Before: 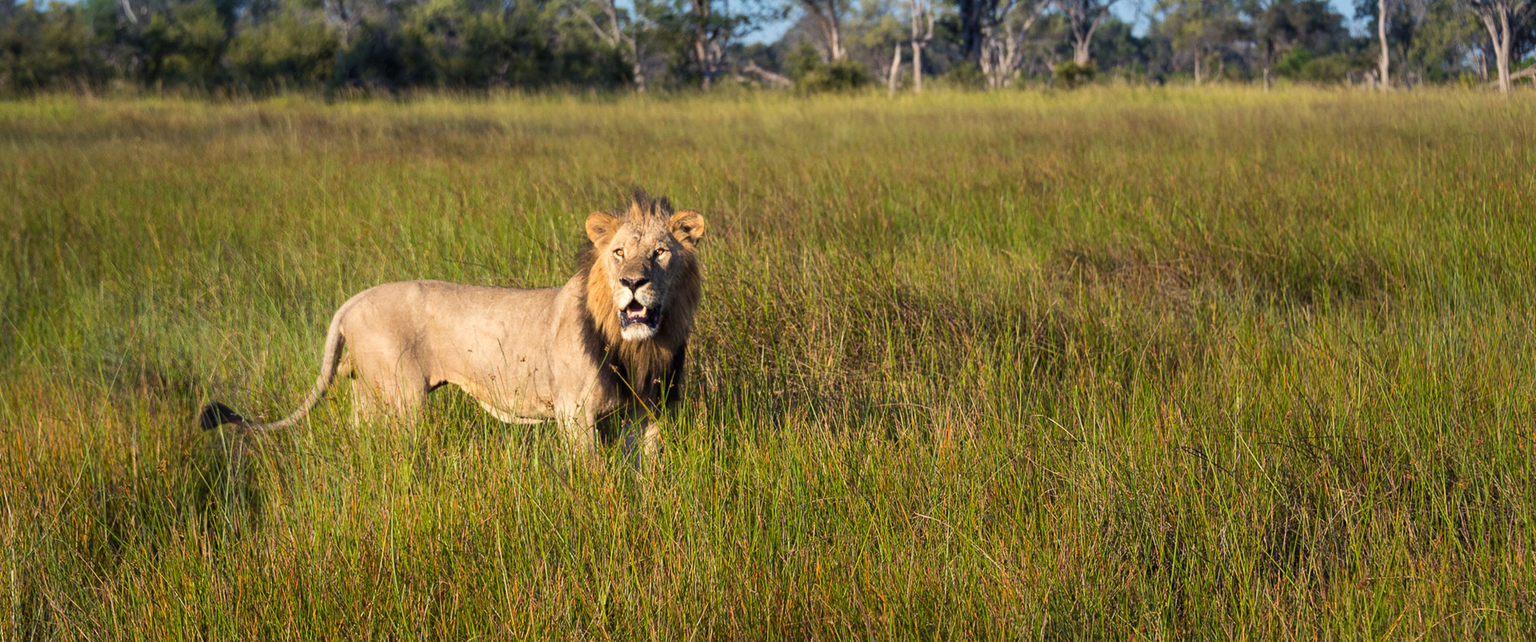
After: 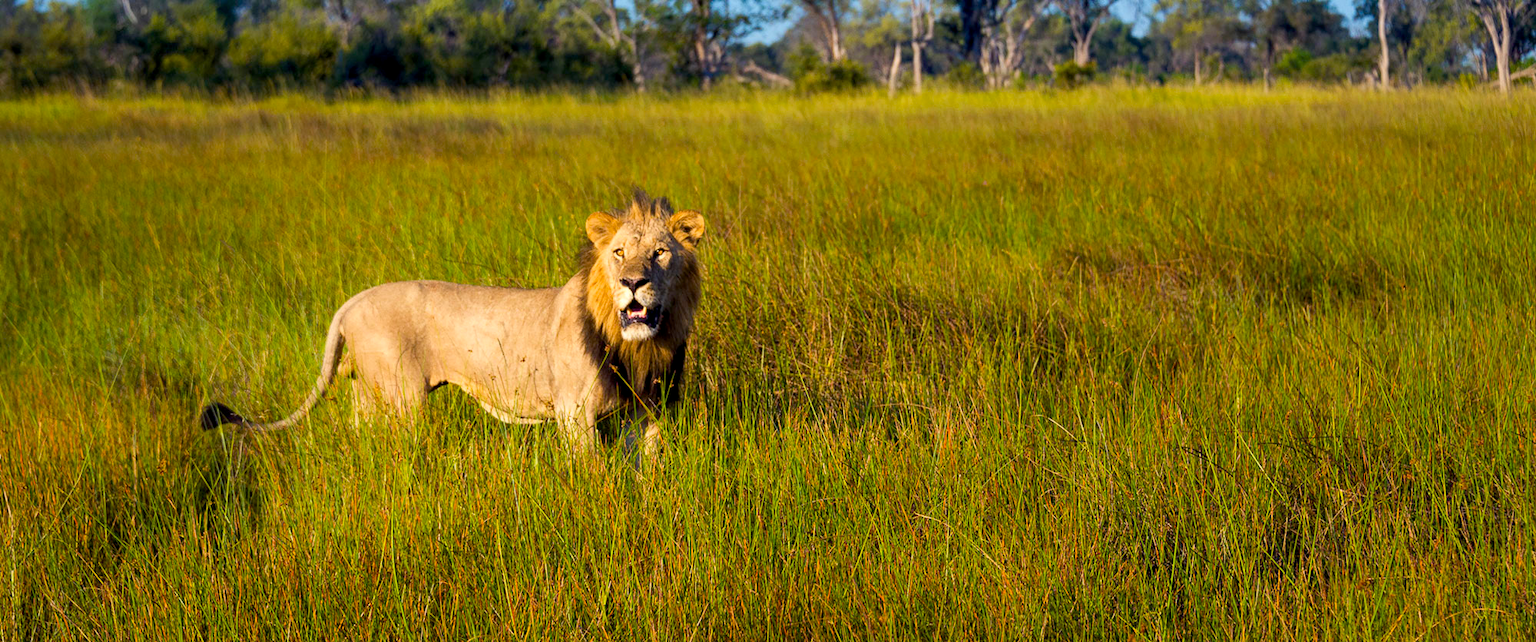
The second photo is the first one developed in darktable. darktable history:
exposure: black level correction 0.007, compensate highlight preservation false
velvia: strength 32%, mid-tones bias 0.2
